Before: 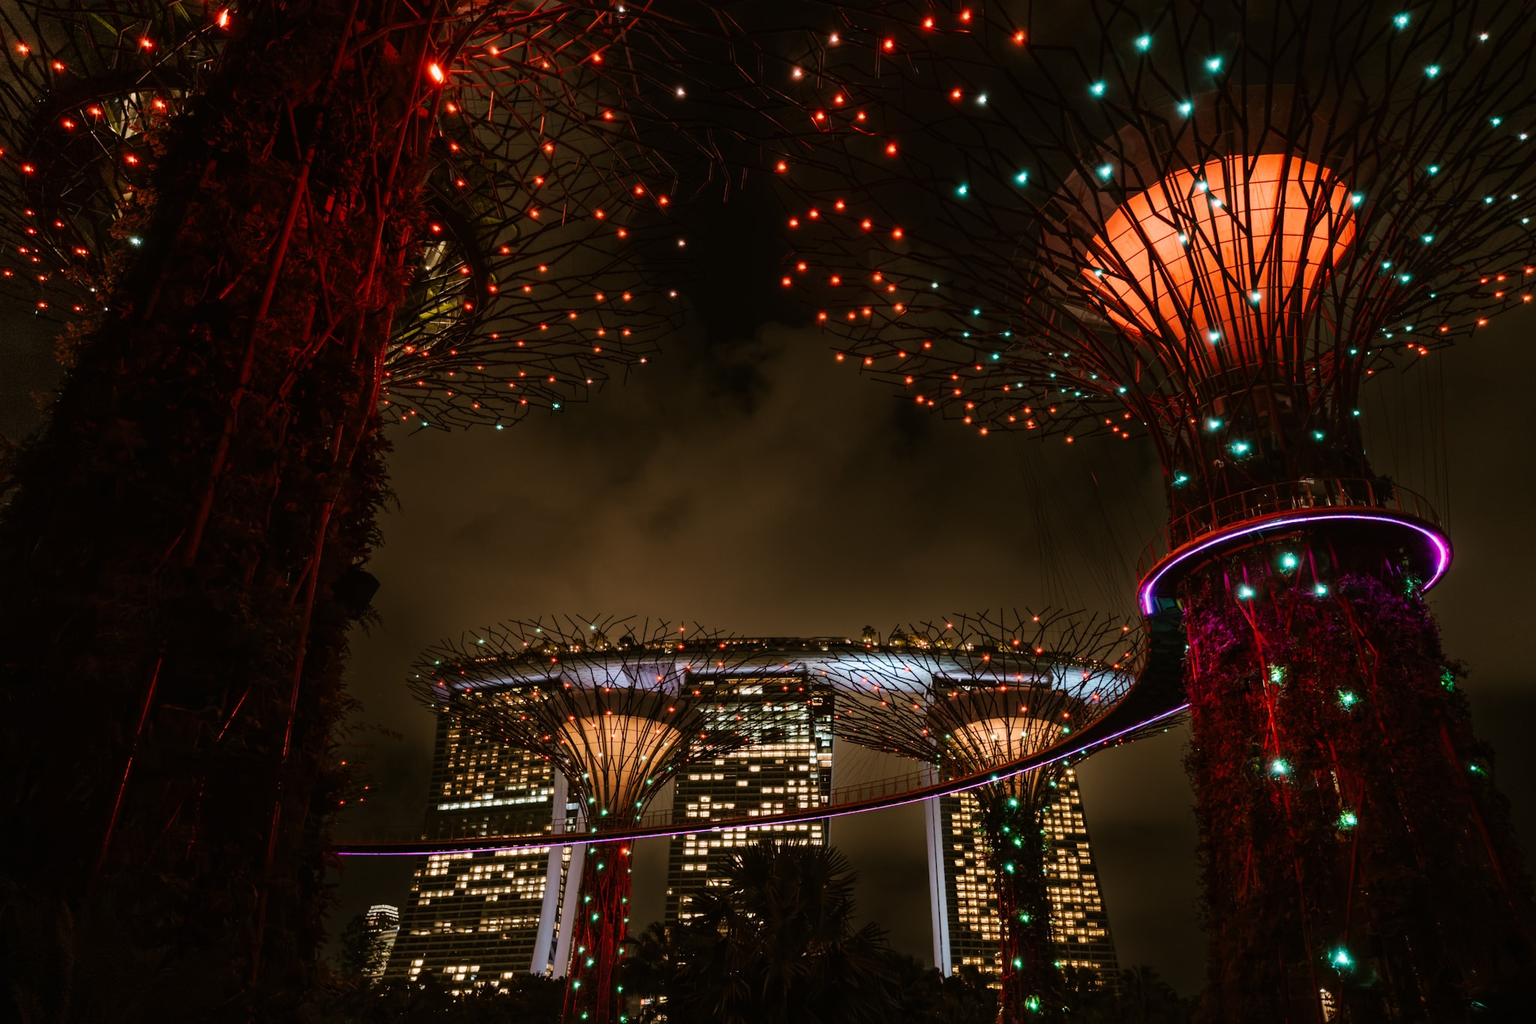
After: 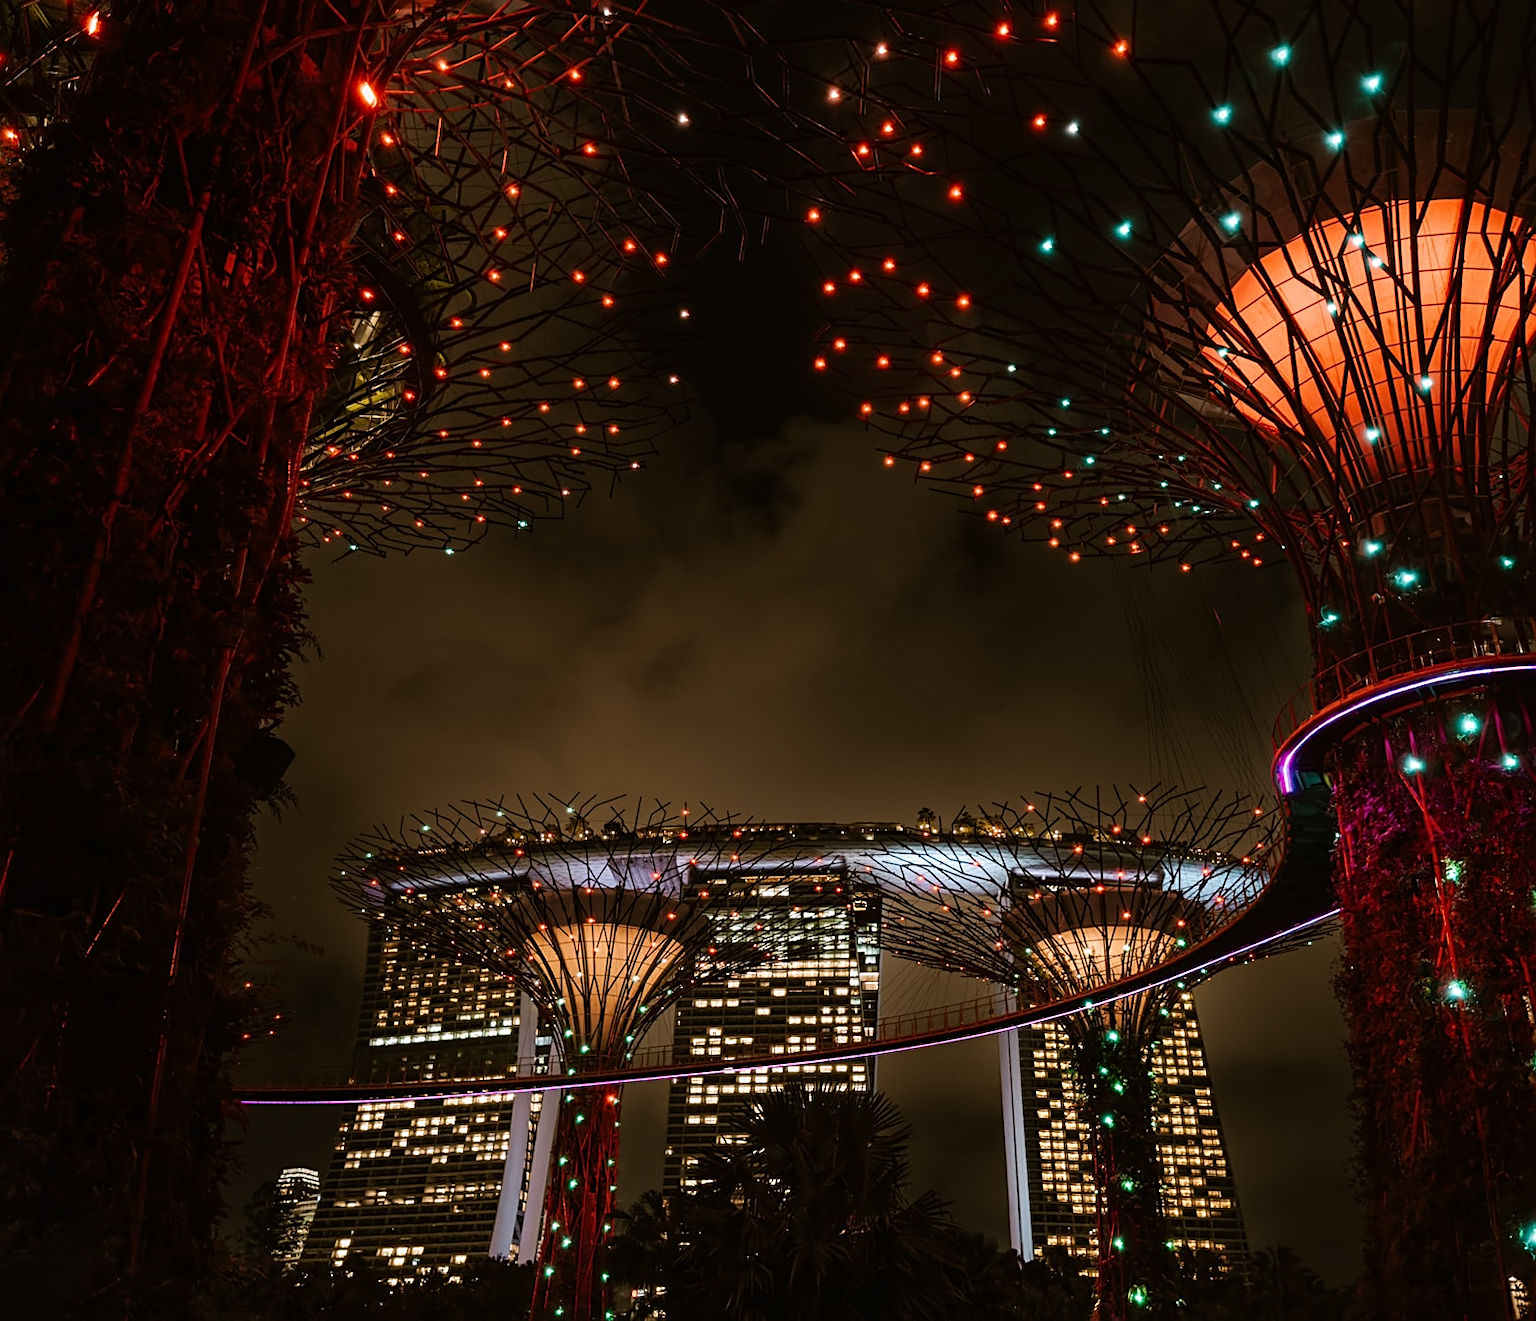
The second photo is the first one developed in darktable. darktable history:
crop: left 9.88%, right 12.664%
sharpen: on, module defaults
shadows and highlights: radius 331.84, shadows 53.55, highlights -100, compress 94.63%, highlights color adjustment 73.23%, soften with gaussian
